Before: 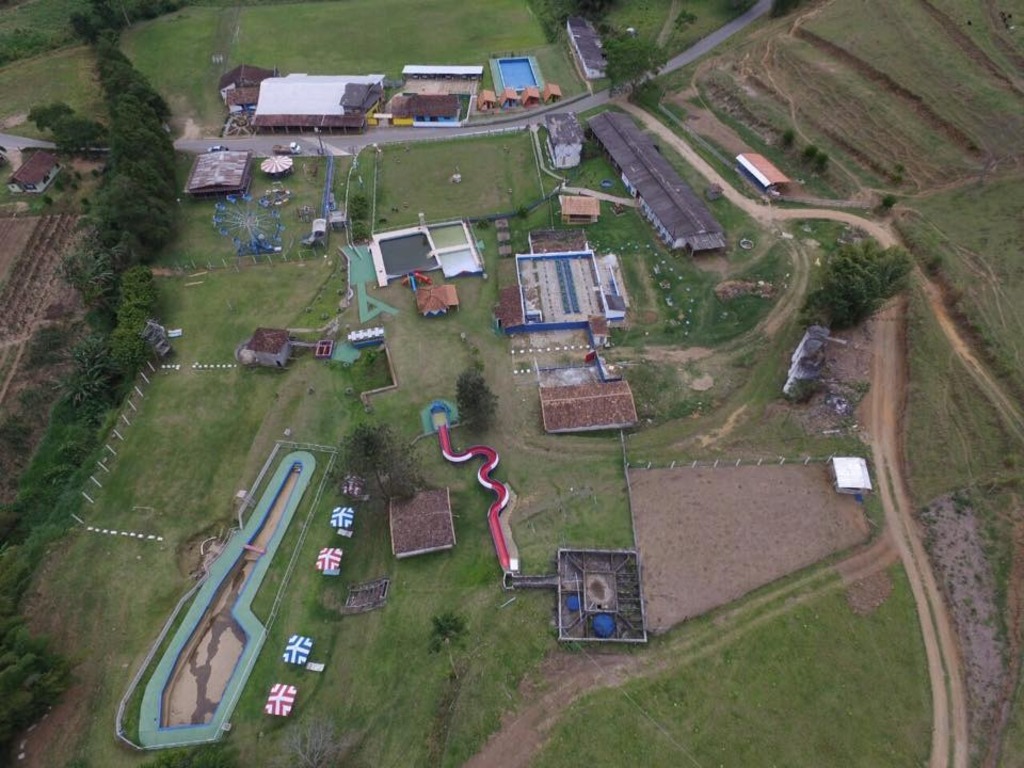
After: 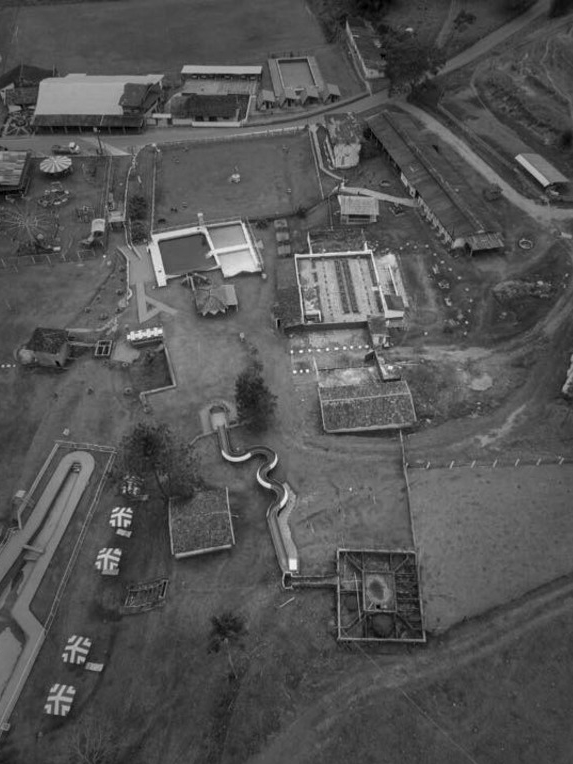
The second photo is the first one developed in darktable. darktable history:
monochrome: a 32, b 64, size 2.3
local contrast: on, module defaults
vignetting: fall-off start 40%, fall-off radius 40%
crop: left 21.674%, right 22.086%
